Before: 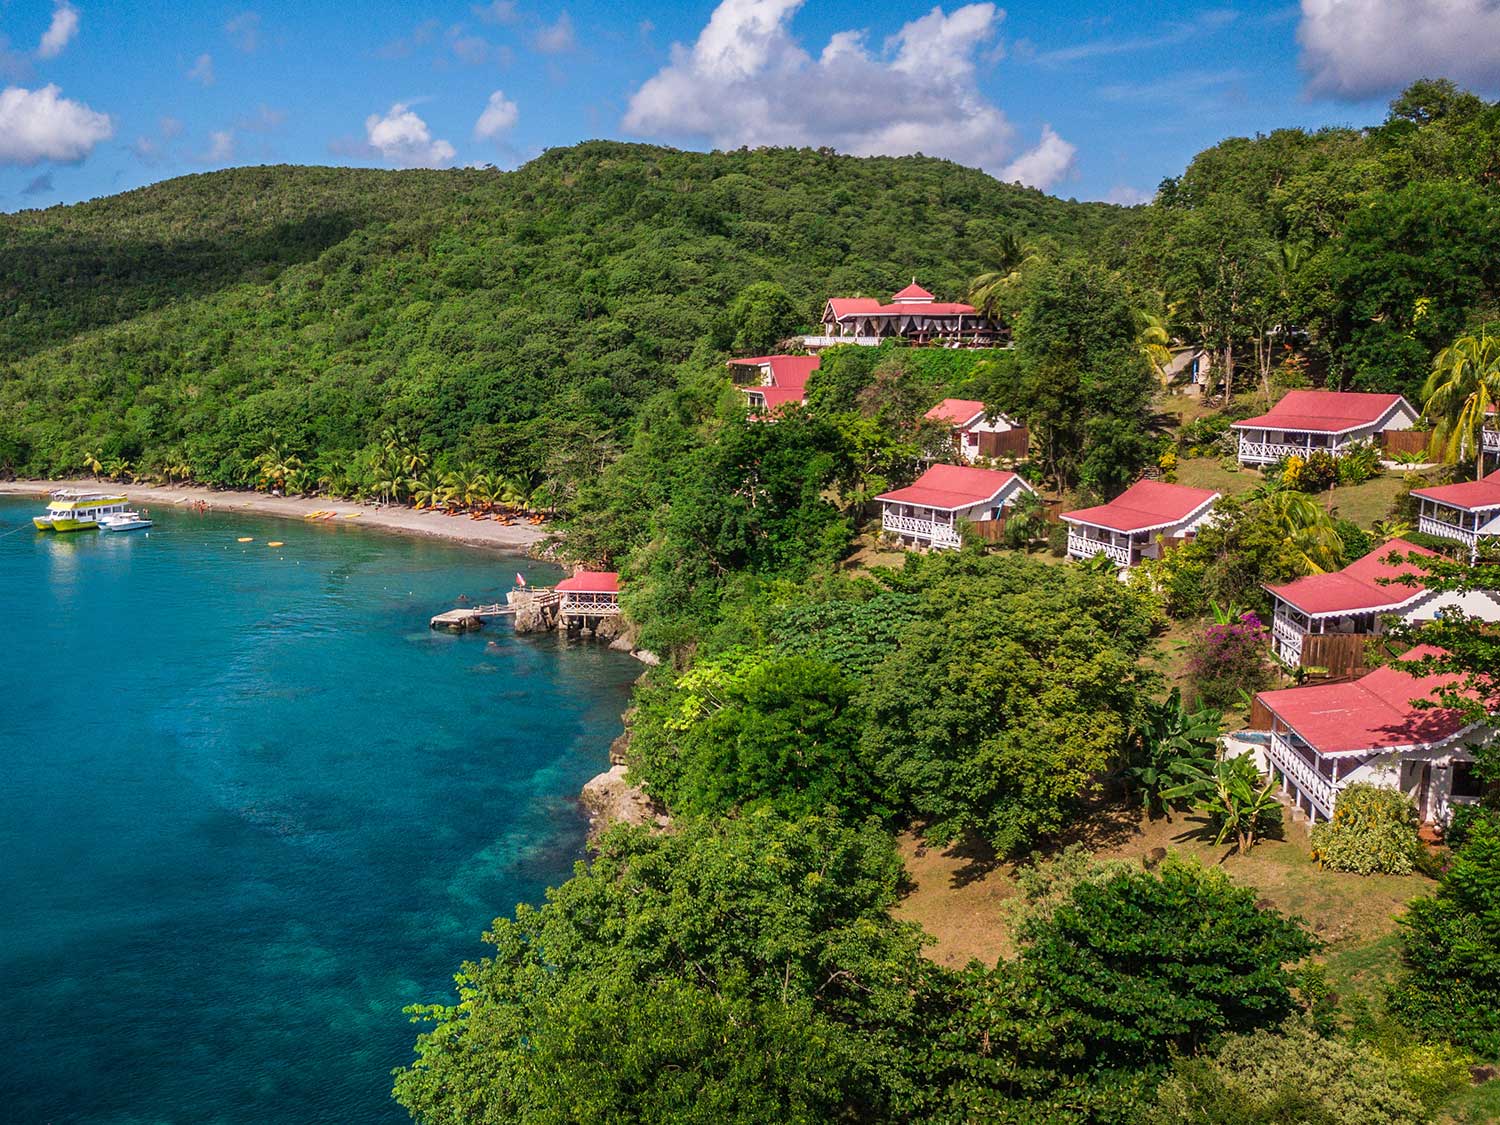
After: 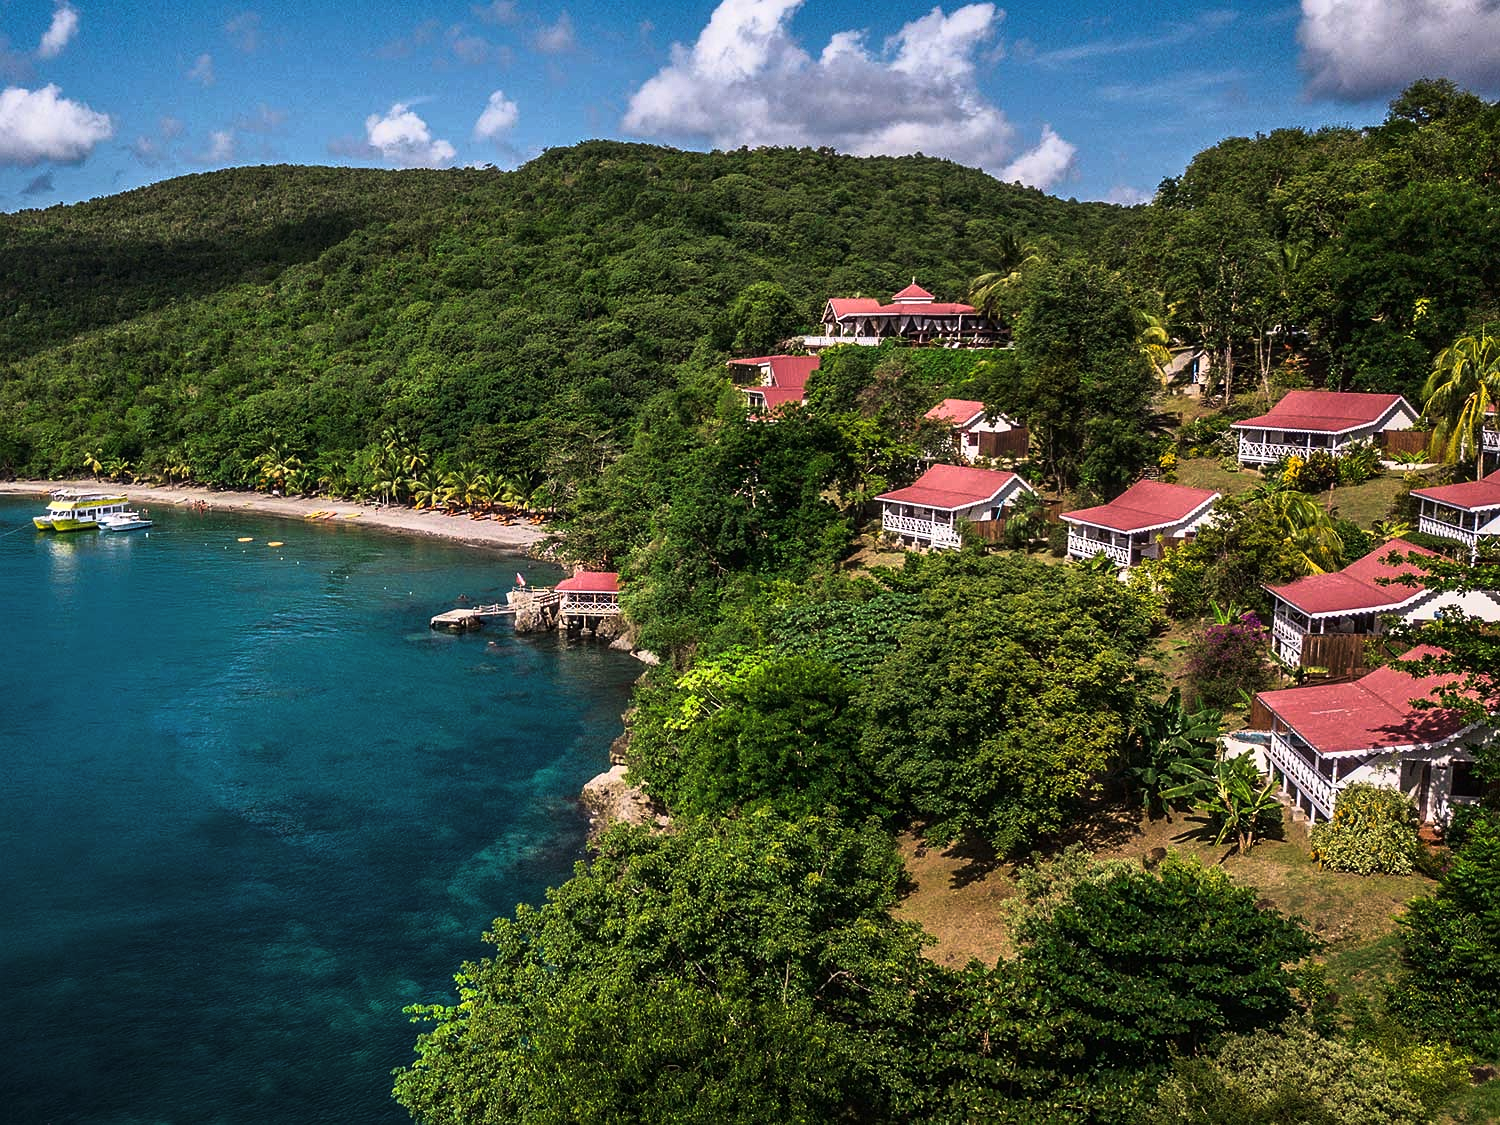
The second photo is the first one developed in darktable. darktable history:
sharpen: radius 1.225, amount 0.291, threshold 0.063
tone curve: curves: ch0 [(0, 0) (0.003, 0.007) (0.011, 0.01) (0.025, 0.016) (0.044, 0.025) (0.069, 0.036) (0.1, 0.052) (0.136, 0.073) (0.177, 0.103) (0.224, 0.135) (0.277, 0.177) (0.335, 0.233) (0.399, 0.303) (0.468, 0.376) (0.543, 0.469) (0.623, 0.581) (0.709, 0.723) (0.801, 0.863) (0.898, 0.938) (1, 1)], color space Lab, linked channels, preserve colors none
